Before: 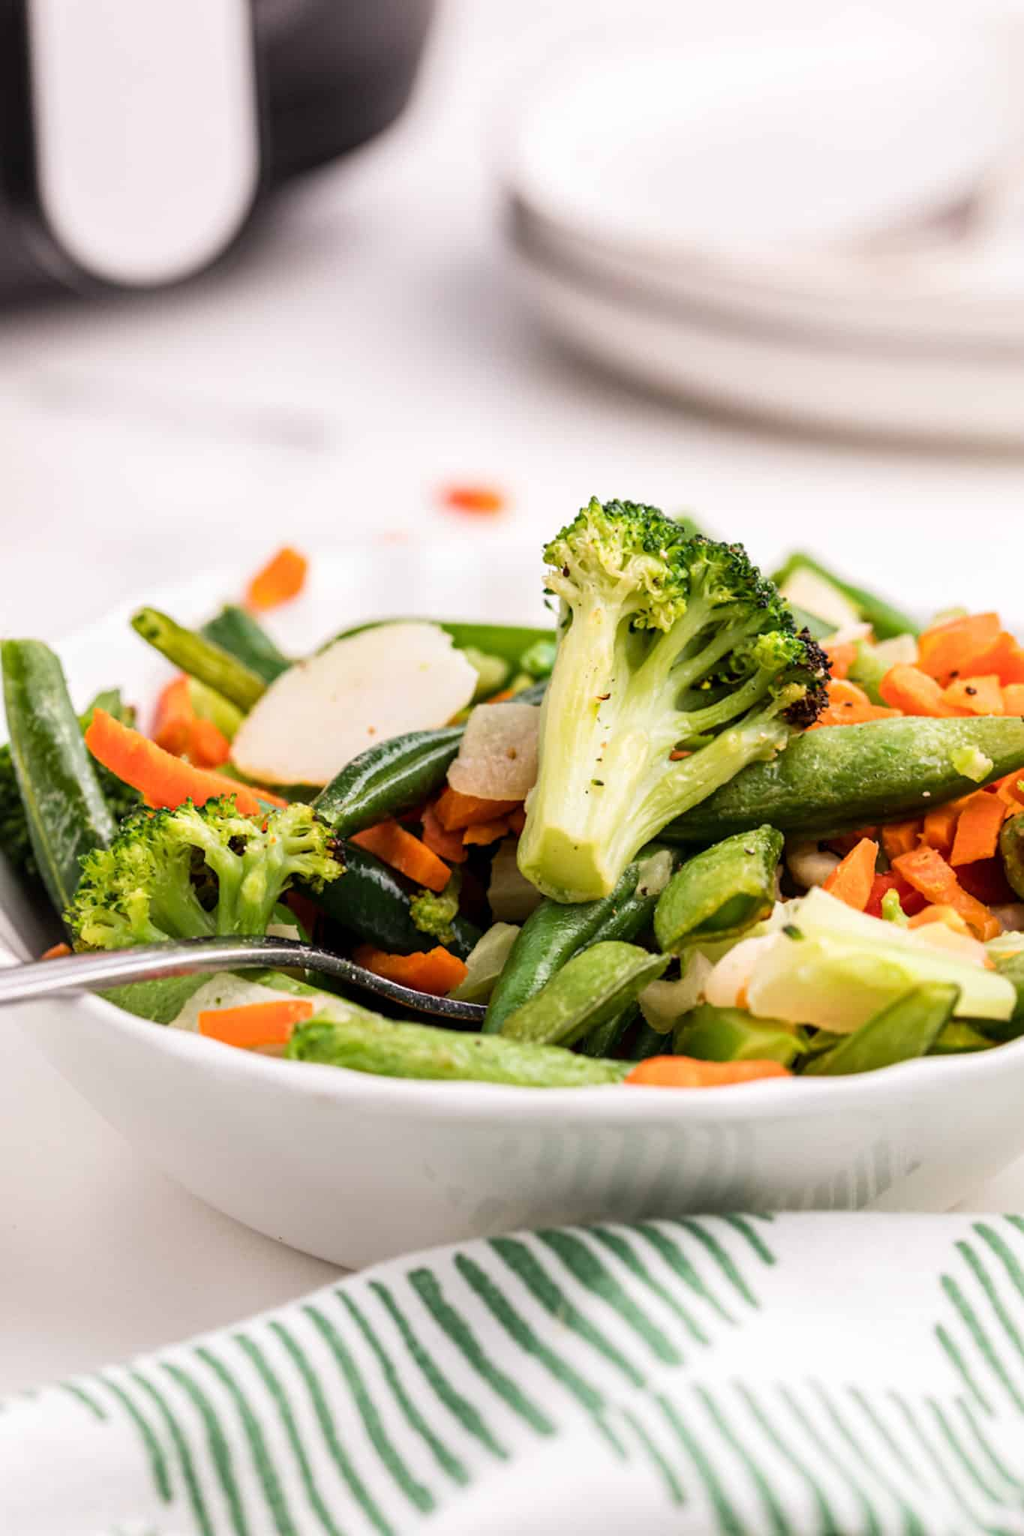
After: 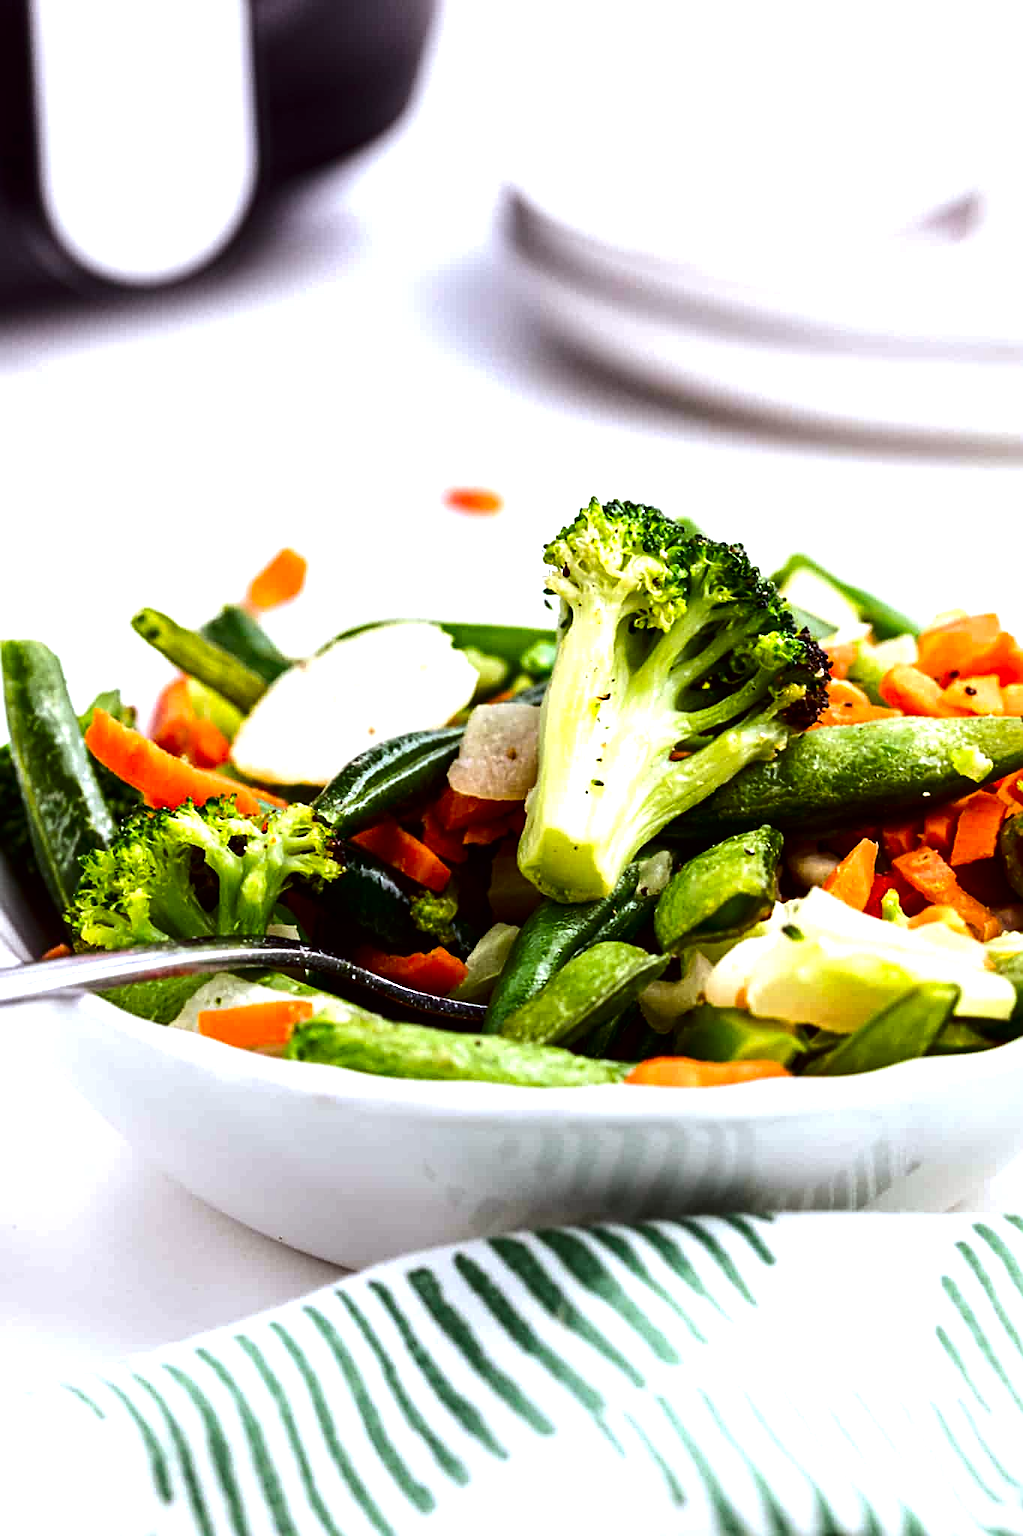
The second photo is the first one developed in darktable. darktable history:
color correction: highlights a* -0.95, highlights b* 4.5, shadows a* 3.55
sharpen: amount 0.478
white balance: red 0.931, blue 1.11
contrast brightness saturation: brightness -0.25, saturation 0.2
tone equalizer: -8 EV -0.75 EV, -7 EV -0.7 EV, -6 EV -0.6 EV, -5 EV -0.4 EV, -3 EV 0.4 EV, -2 EV 0.6 EV, -1 EV 0.7 EV, +0 EV 0.75 EV, edges refinement/feathering 500, mask exposure compensation -1.57 EV, preserve details no
